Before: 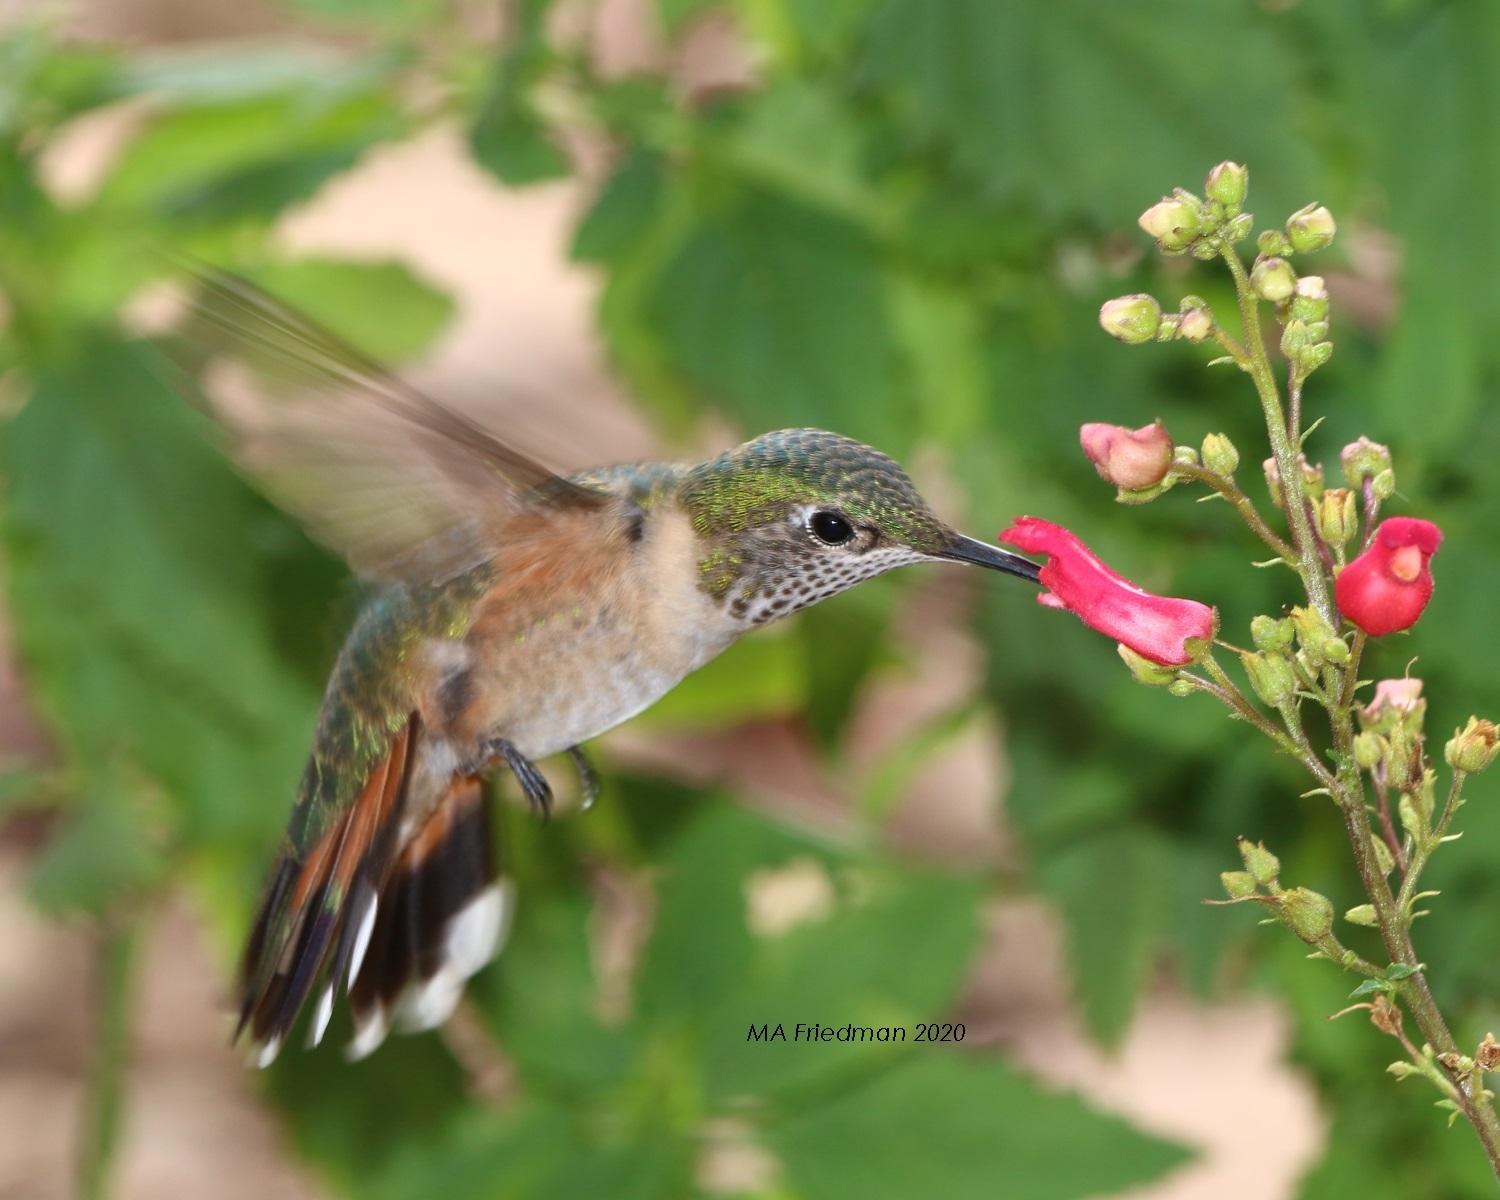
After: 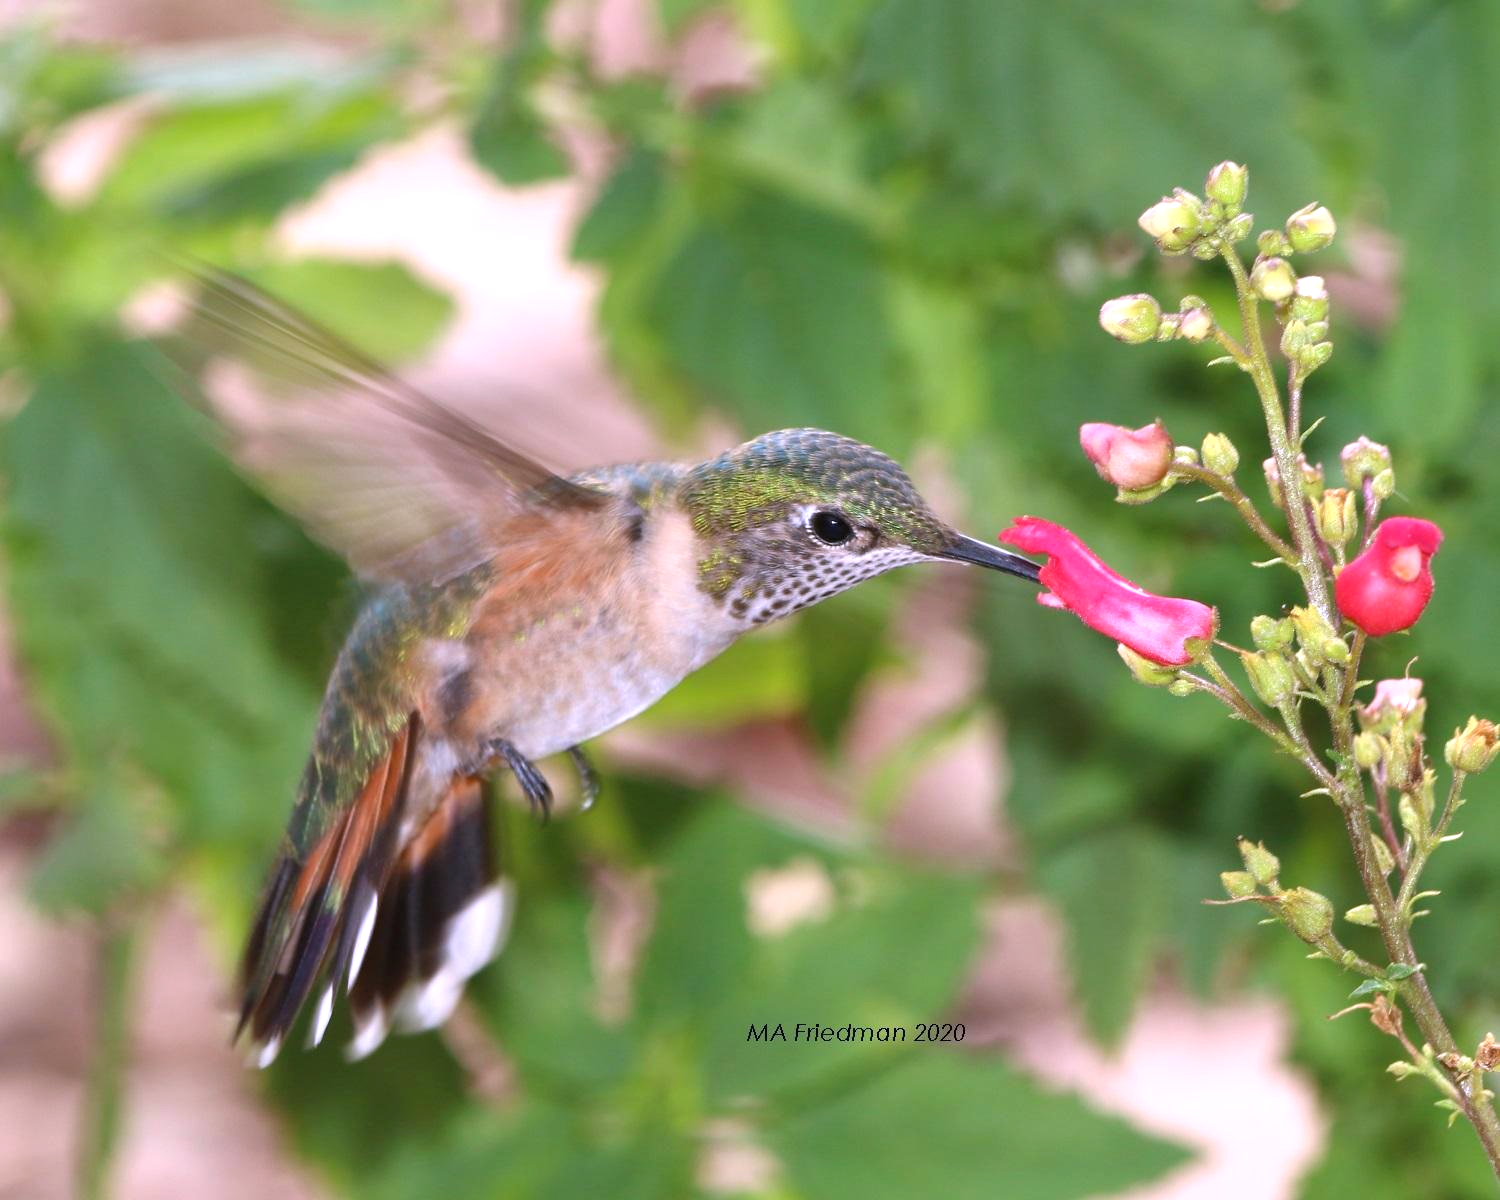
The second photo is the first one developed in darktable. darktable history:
exposure: exposure 0.376 EV, compensate highlight preservation false
white balance: red 1.042, blue 1.17
